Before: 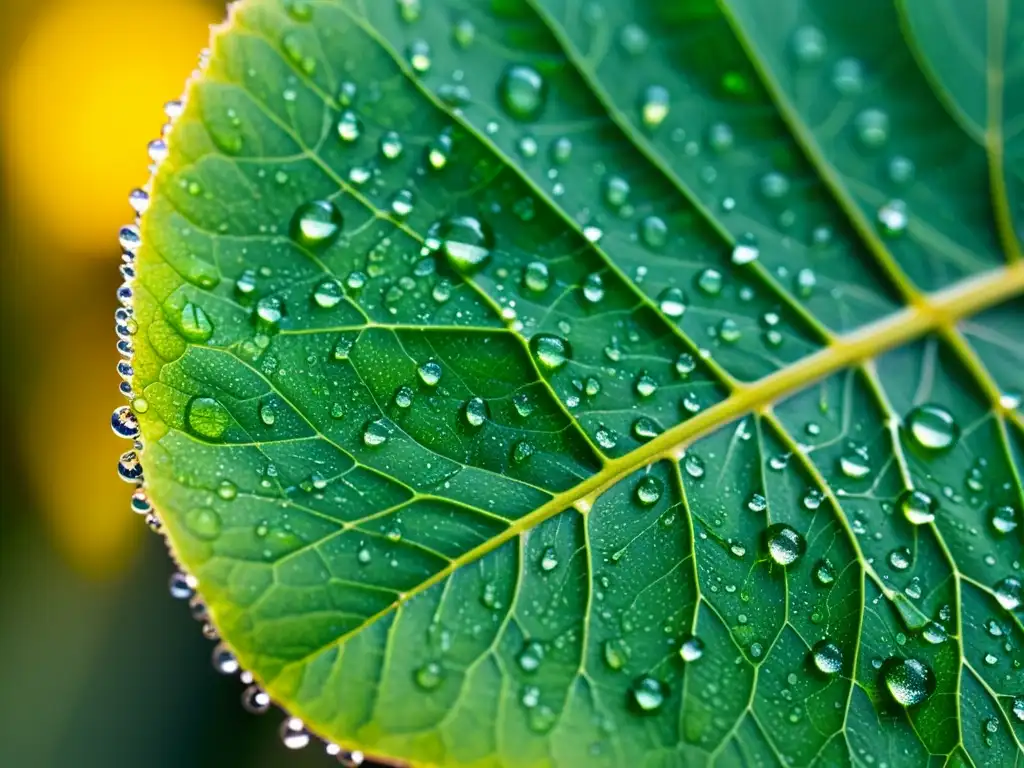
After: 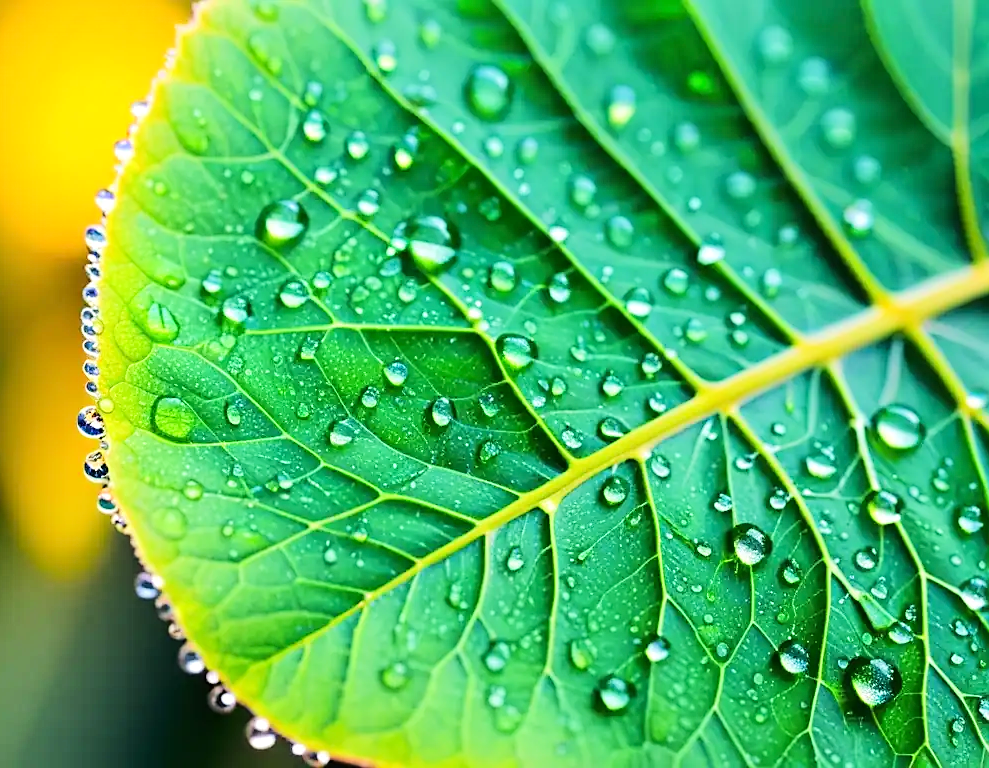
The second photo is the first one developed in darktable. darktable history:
crop and rotate: left 3.351%
tone equalizer: -7 EV 0.161 EV, -6 EV 0.618 EV, -5 EV 1.17 EV, -4 EV 1.34 EV, -3 EV 1.16 EV, -2 EV 0.6 EV, -1 EV 0.146 EV, edges refinement/feathering 500, mask exposure compensation -1.57 EV, preserve details no
sharpen: radius 1.838, amount 0.395, threshold 1.506
